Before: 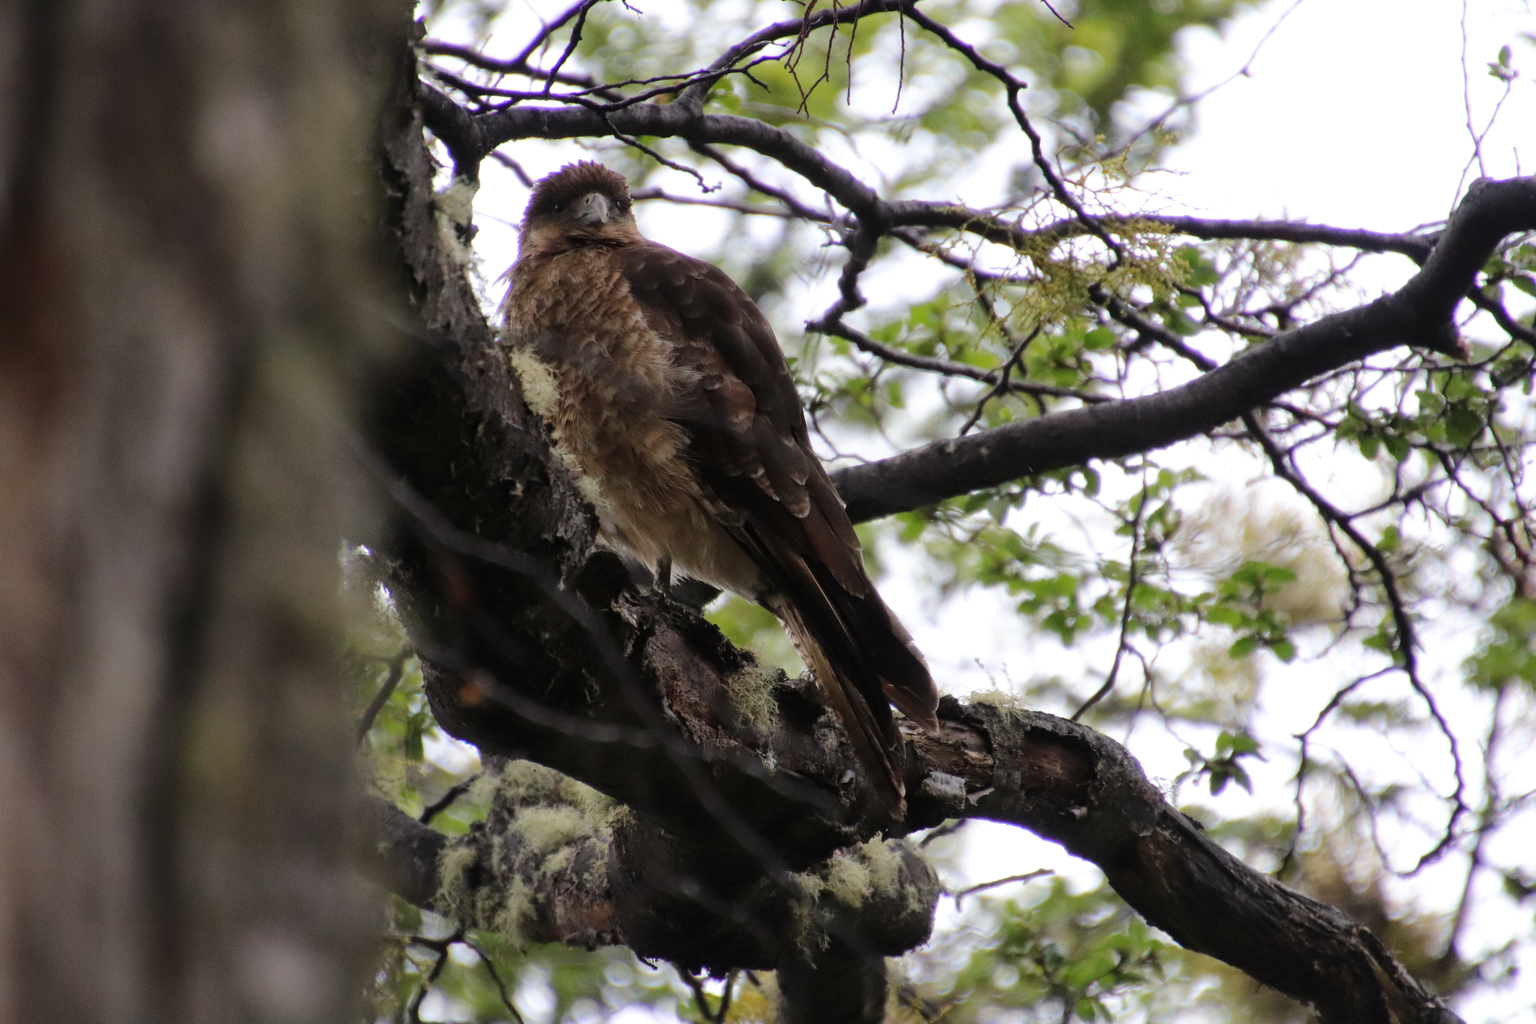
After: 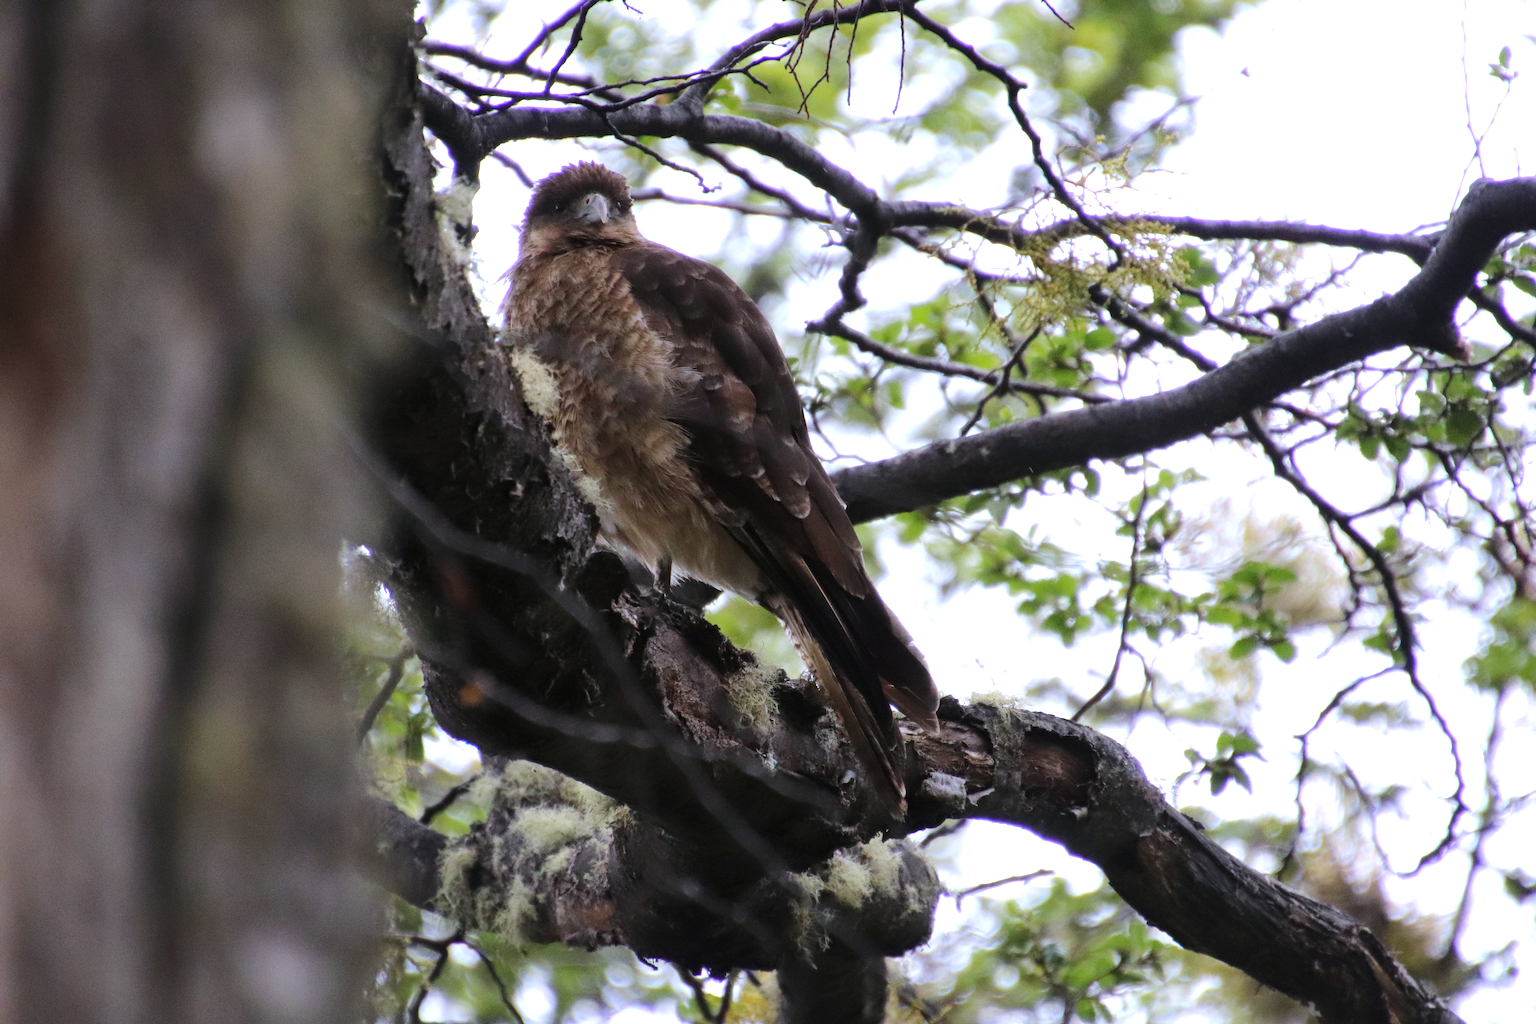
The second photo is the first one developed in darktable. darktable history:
exposure: exposure 0.515 EV, compensate highlight preservation false
white balance: red 0.967, blue 1.119, emerald 0.756
